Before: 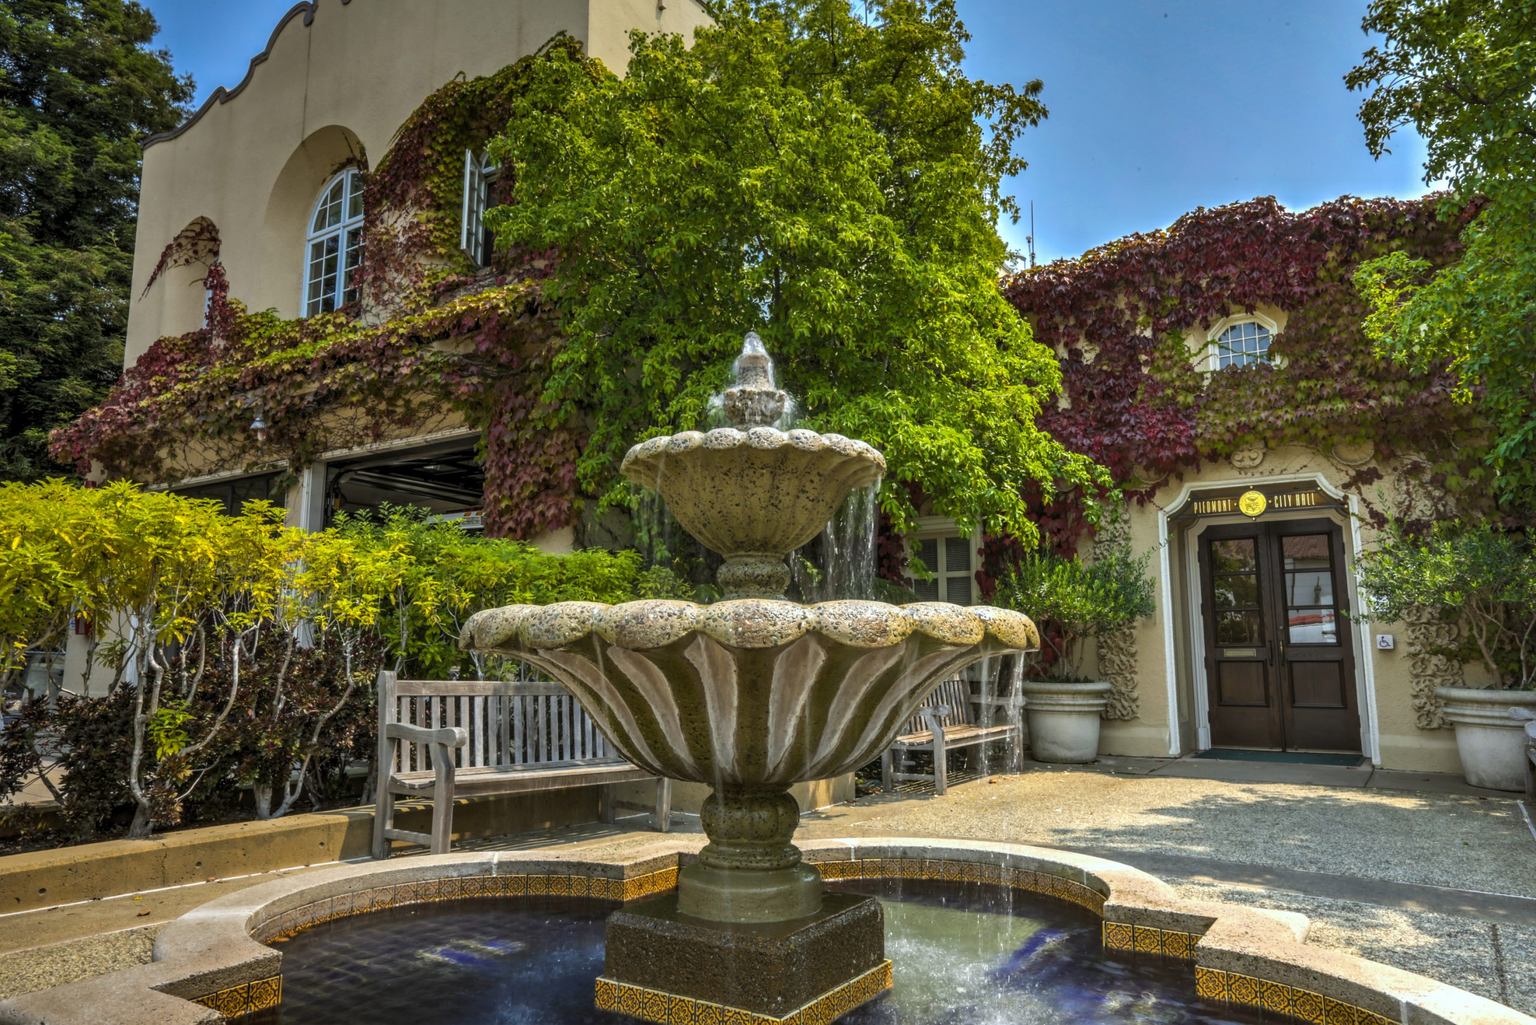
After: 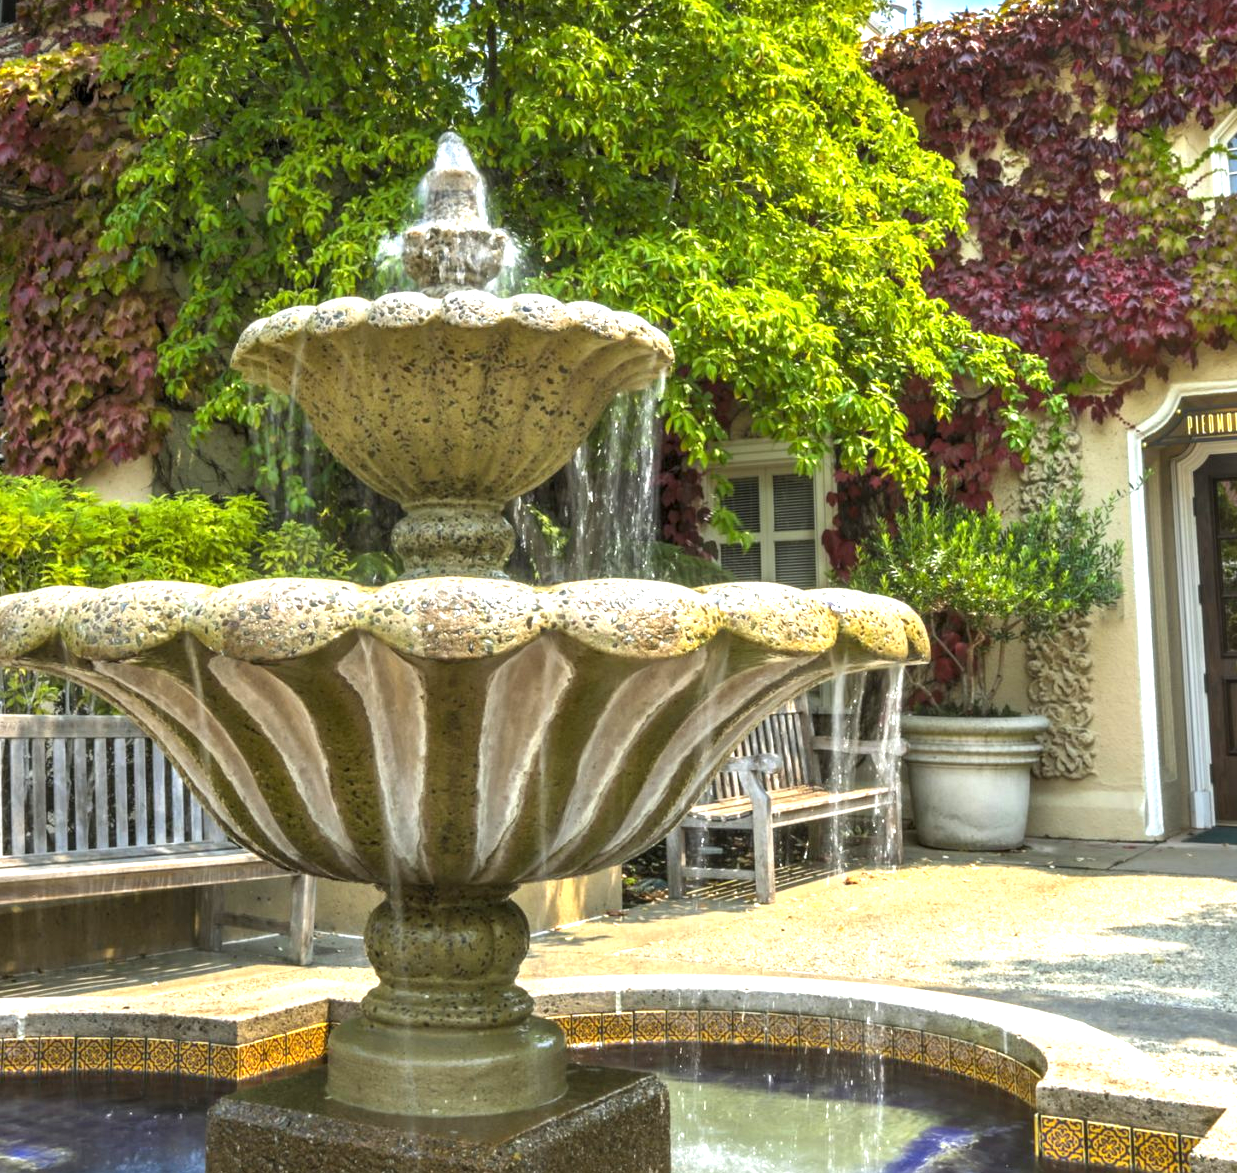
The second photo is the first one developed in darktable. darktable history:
crop: left 31.395%, top 24.652%, right 20.28%, bottom 6.623%
exposure: exposure 1.093 EV, compensate exposure bias true, compensate highlight preservation false
